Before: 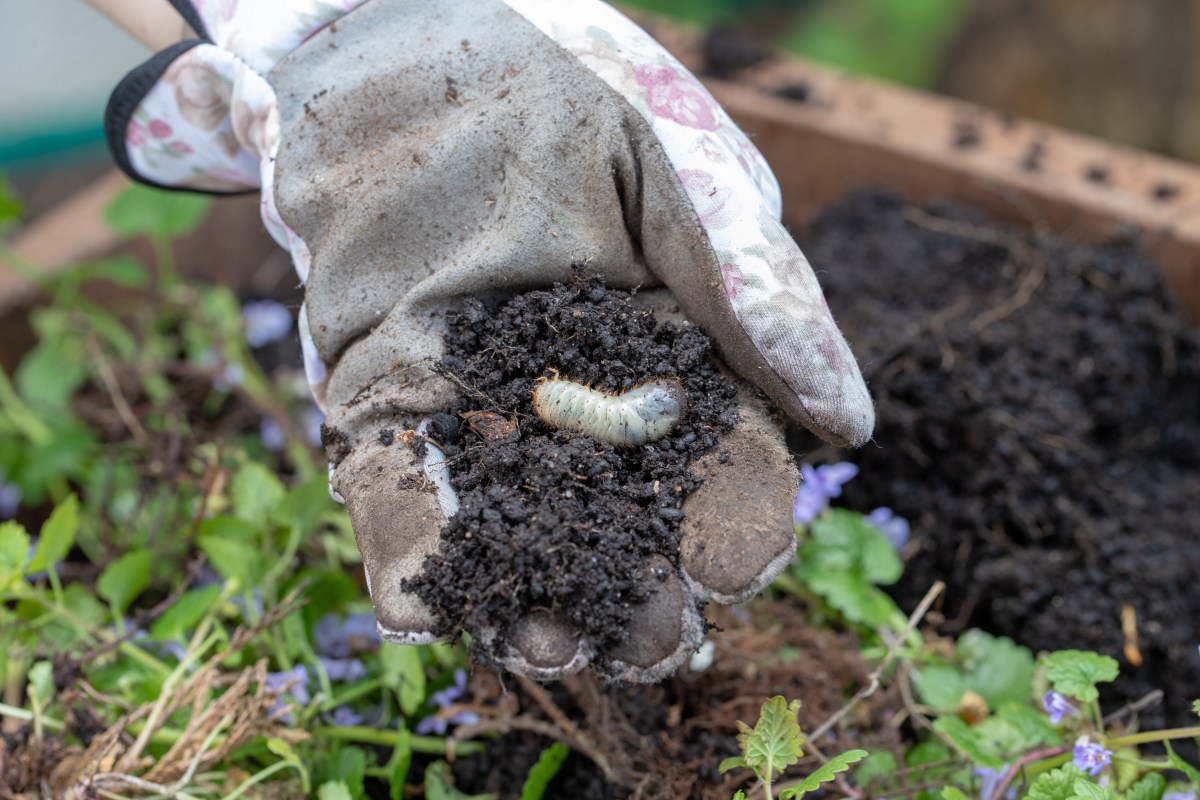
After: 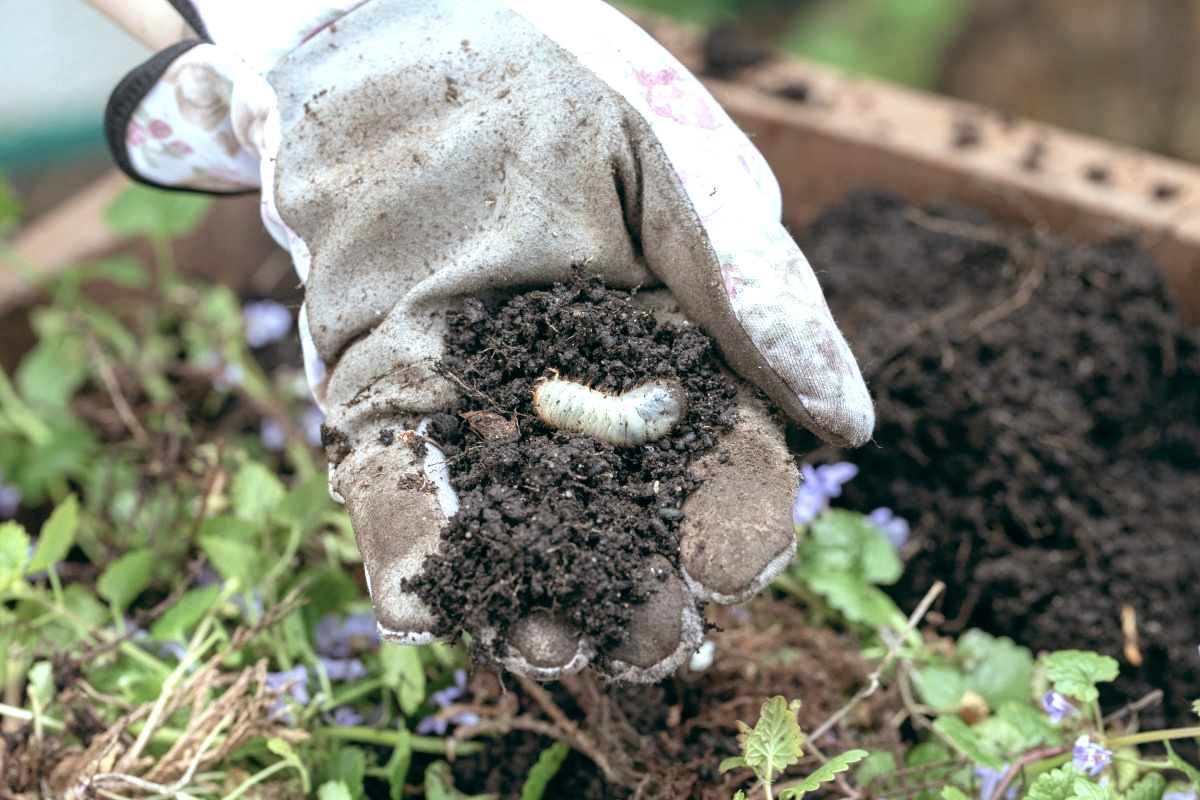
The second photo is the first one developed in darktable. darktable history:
color balance: lift [1, 0.994, 1.002, 1.006], gamma [0.957, 1.081, 1.016, 0.919], gain [0.97, 0.972, 1.01, 1.028], input saturation 91.06%, output saturation 79.8%
exposure: black level correction 0, exposure 0.7 EV, compensate exposure bias true, compensate highlight preservation false
